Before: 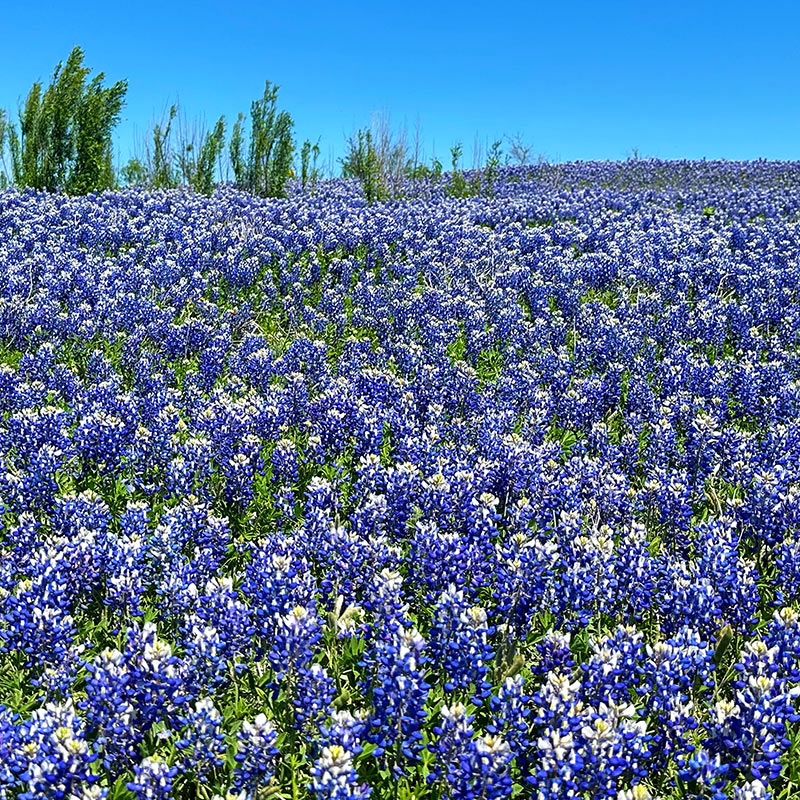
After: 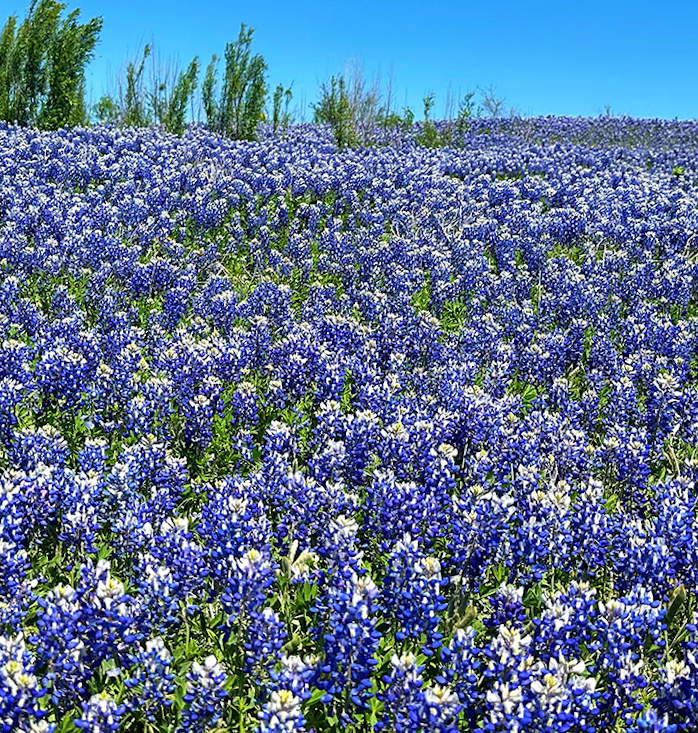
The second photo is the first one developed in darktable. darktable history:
rotate and perspective: rotation 2.27°, automatic cropping off
crop: left 6.446%, top 8.188%, right 9.538%, bottom 3.548%
tone equalizer: -8 EV -0.55 EV
